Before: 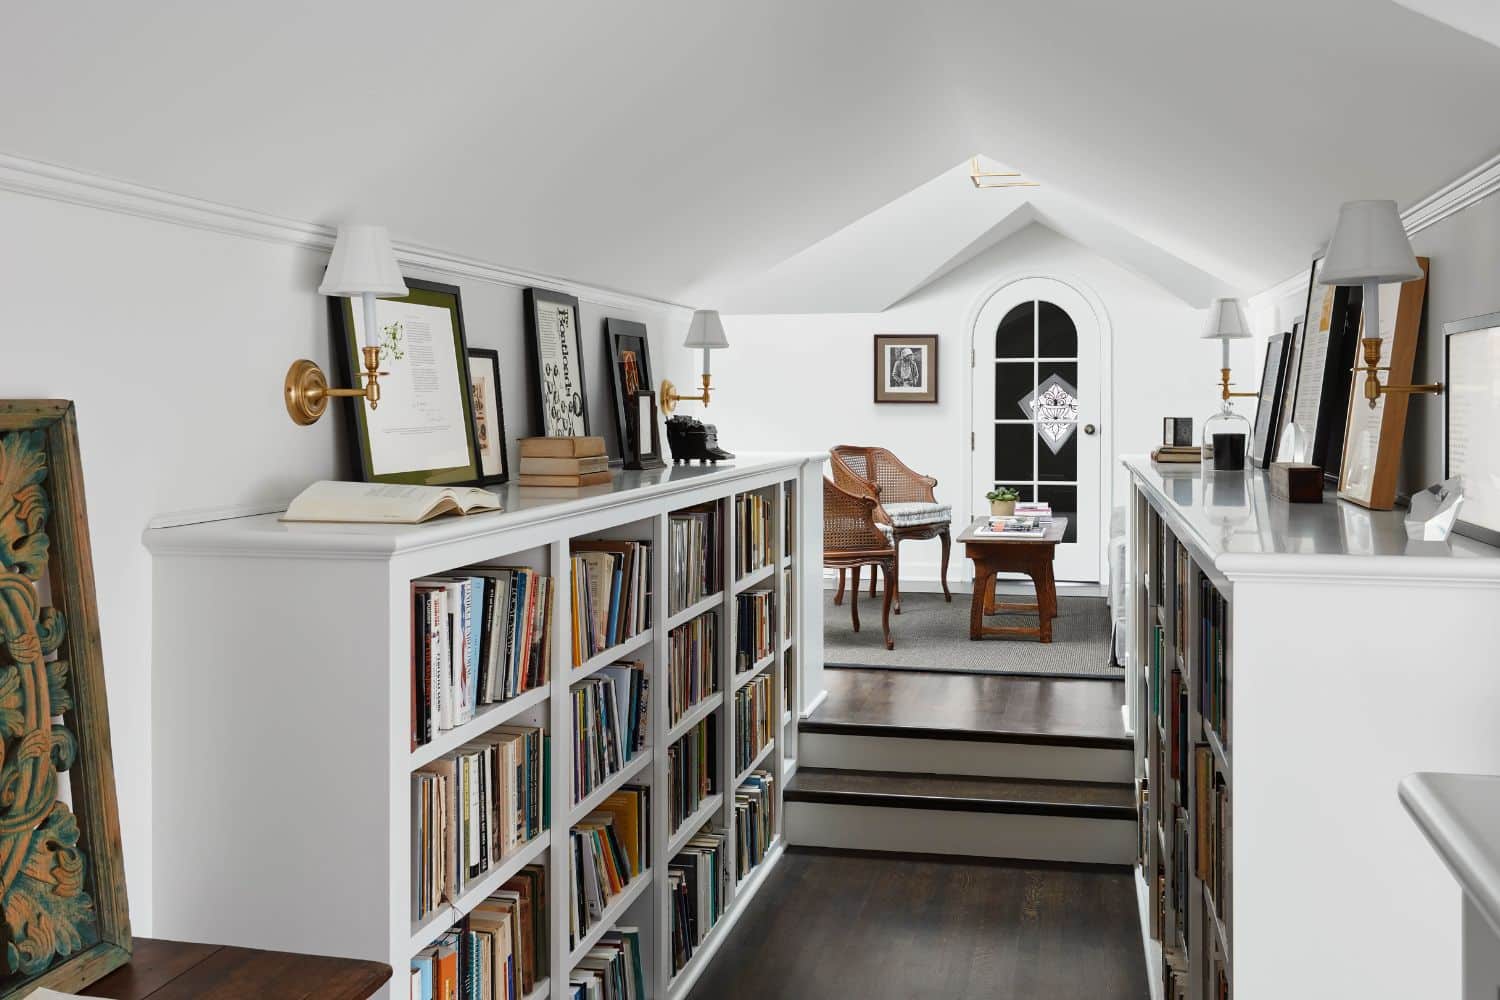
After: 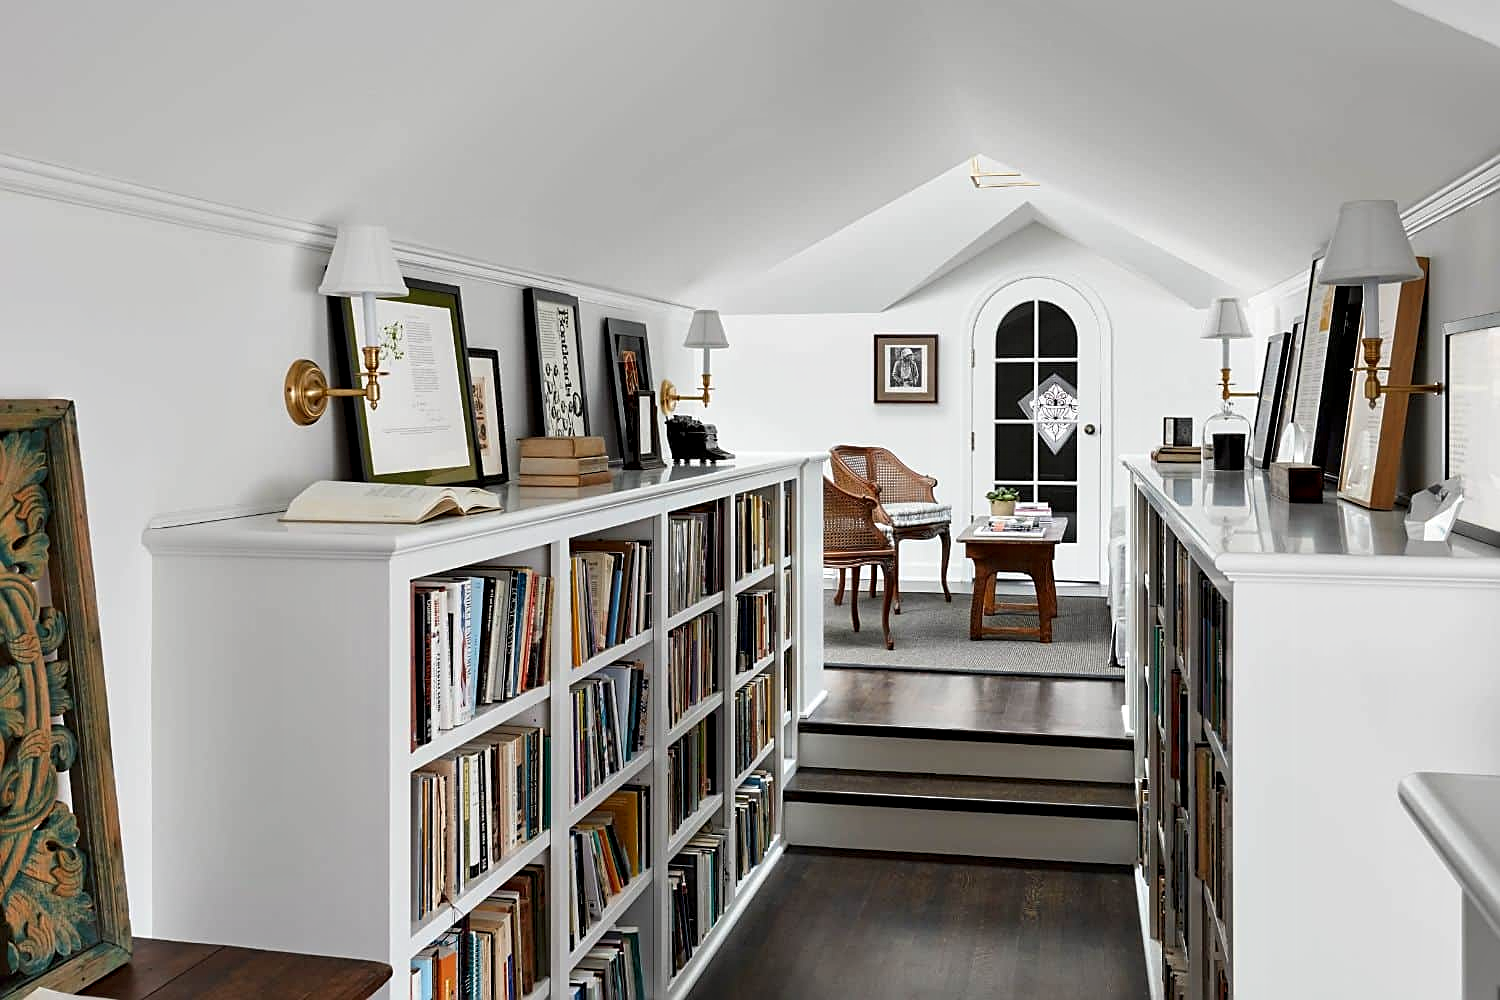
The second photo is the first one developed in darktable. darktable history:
contrast equalizer: octaves 7, y [[0.6 ×6], [0.55 ×6], [0 ×6], [0 ×6], [0 ×6]], mix 0.3
sharpen: on, module defaults
